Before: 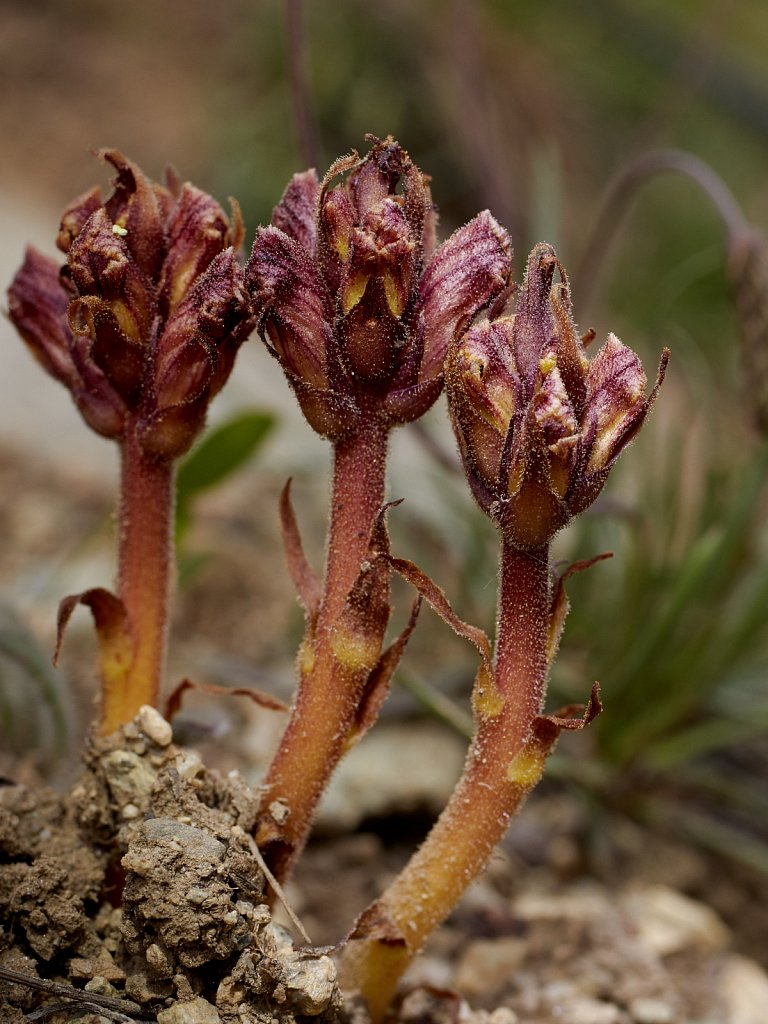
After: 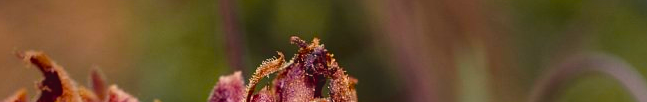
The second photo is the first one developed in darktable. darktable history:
color balance rgb: shadows lift › chroma 2%, shadows lift › hue 219.6°, power › hue 313.2°, highlights gain › chroma 3%, highlights gain › hue 75.6°, global offset › luminance 0.5%, perceptual saturation grading › global saturation 15.33%, perceptual saturation grading › highlights -19.33%, perceptual saturation grading › shadows 20%, global vibrance 20%
tone equalizer: on, module defaults
tone curve: curves: ch0 [(0, 0.036) (0.119, 0.115) (0.461, 0.479) (0.715, 0.767) (0.817, 0.865) (1, 0.998)]; ch1 [(0, 0) (0.377, 0.416) (0.44, 0.461) (0.487, 0.49) (0.514, 0.525) (0.538, 0.561) (0.67, 0.713) (1, 1)]; ch2 [(0, 0) (0.38, 0.405) (0.463, 0.445) (0.492, 0.486) (0.529, 0.533) (0.578, 0.59) (0.653, 0.698) (1, 1)], color space Lab, independent channels, preserve colors none
crop and rotate: left 9.644%, top 9.491%, right 6.021%, bottom 80.509%
